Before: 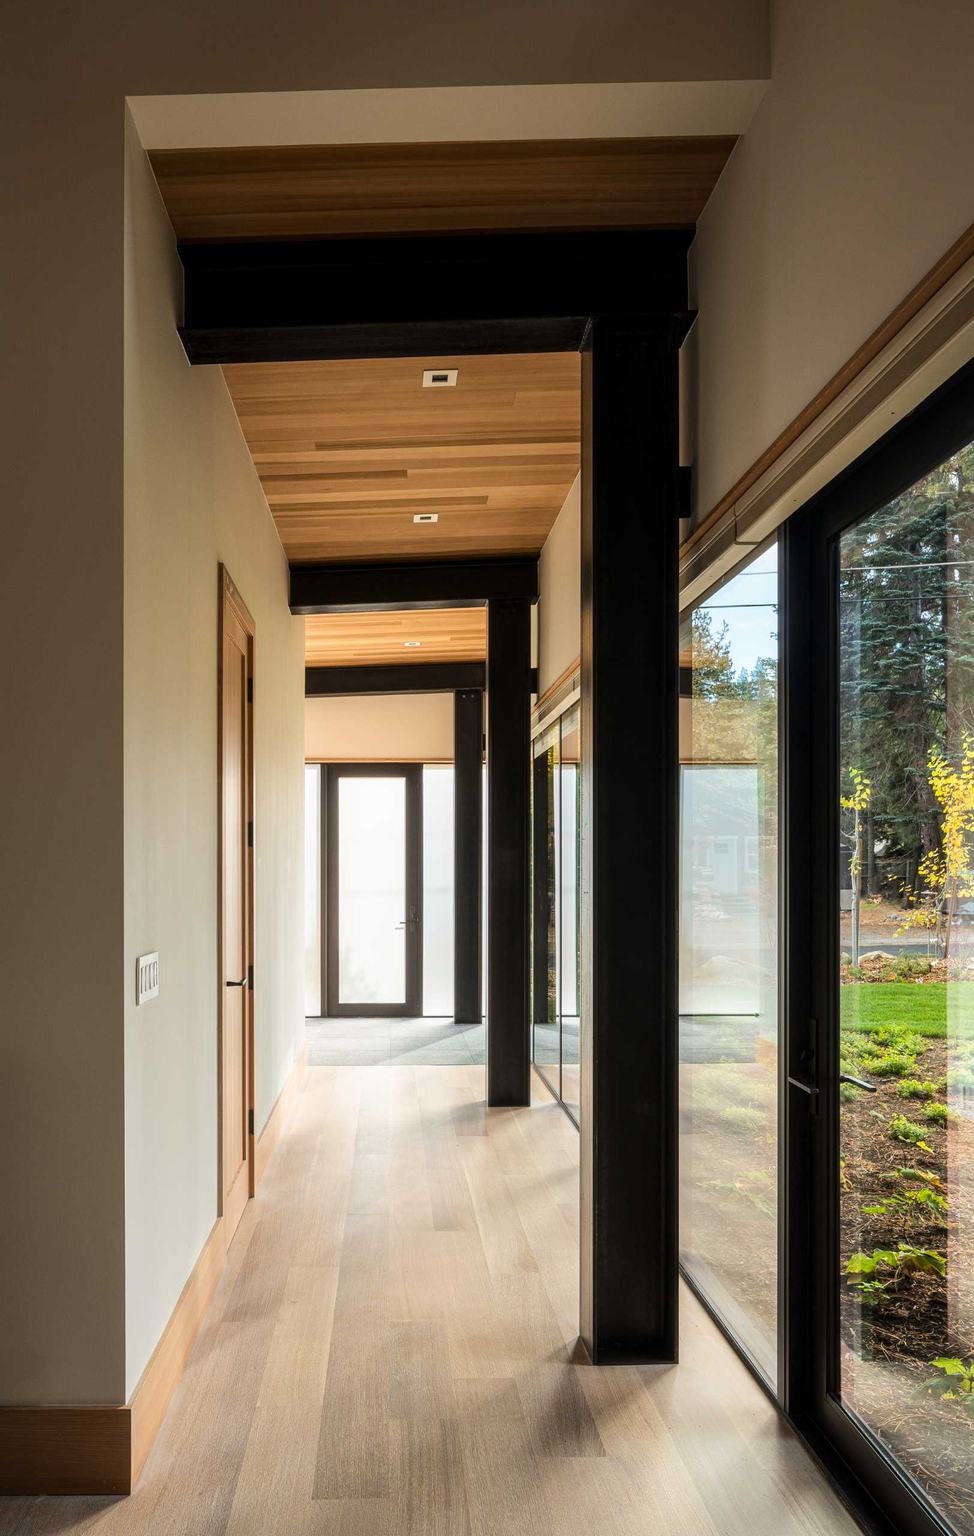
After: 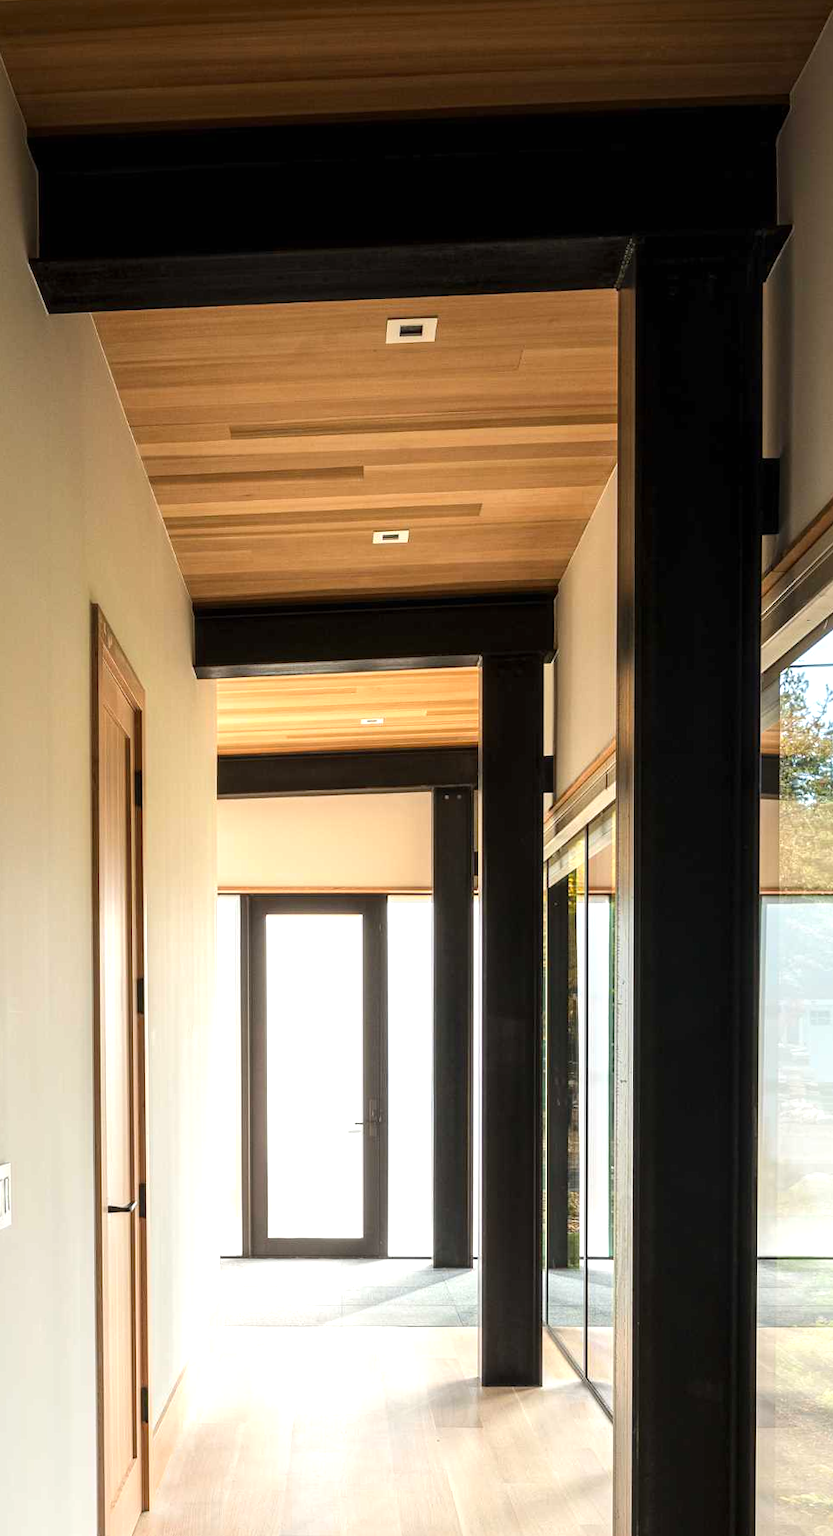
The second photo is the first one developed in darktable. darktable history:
crop: left 16.202%, top 11.208%, right 26.045%, bottom 20.557%
rotate and perspective: lens shift (vertical) 0.048, lens shift (horizontal) -0.024, automatic cropping off
exposure: black level correction 0, exposure 0.5 EV, compensate exposure bias true, compensate highlight preservation false
